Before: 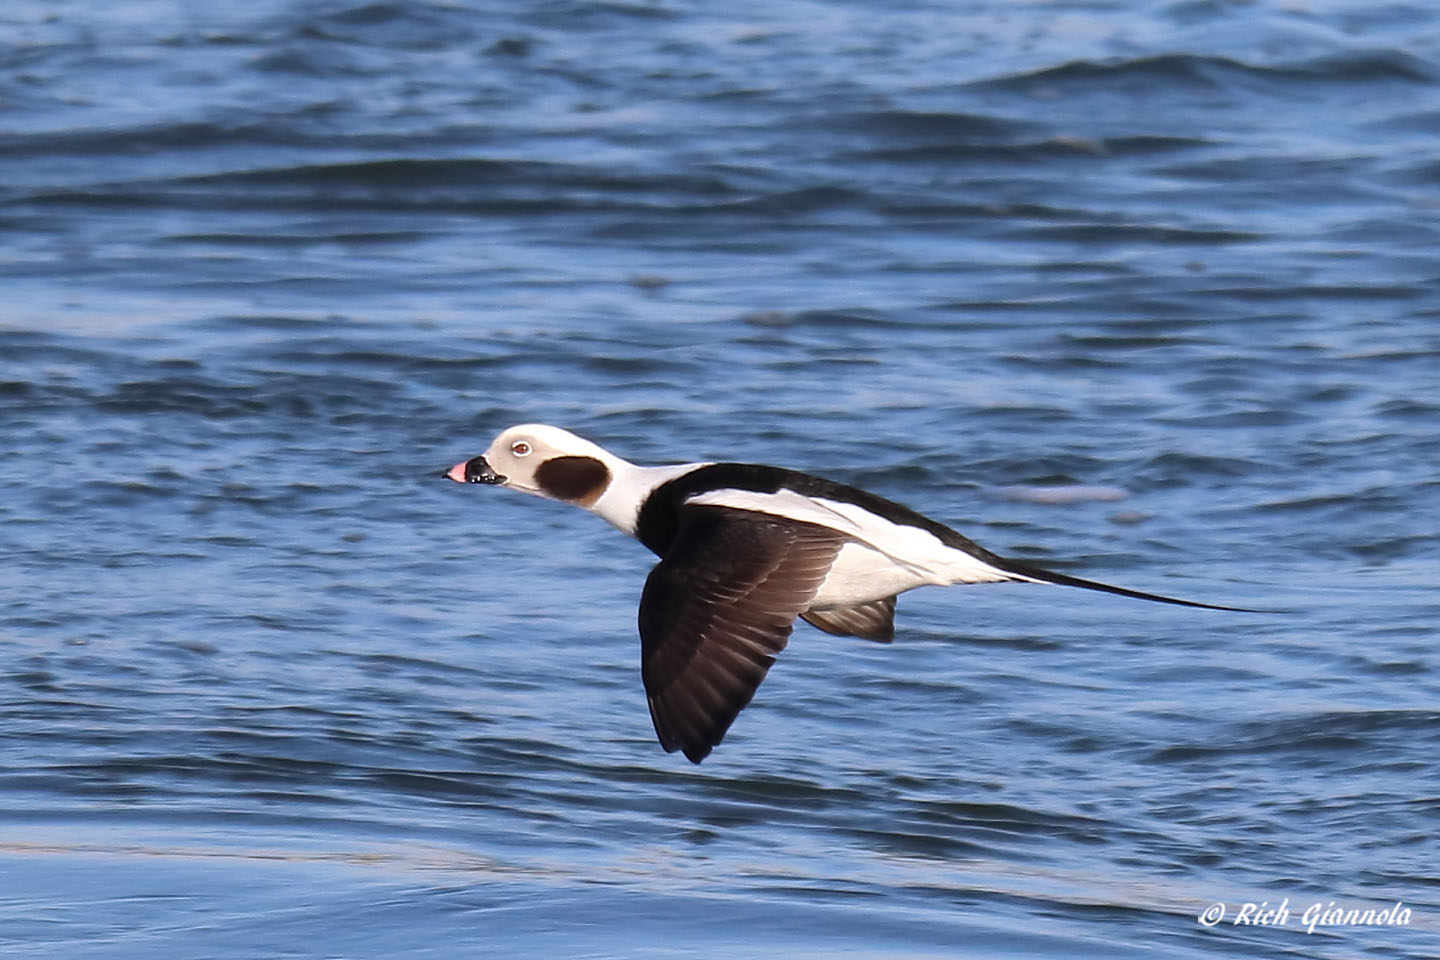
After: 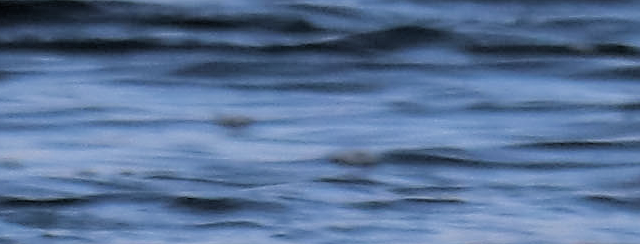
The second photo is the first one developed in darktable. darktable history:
filmic rgb: black relative exposure -3.39 EV, white relative exposure 3.46 EV, hardness 2.36, contrast 1.102, iterations of high-quality reconstruction 0
exposure: black level correction 0.001, compensate exposure bias true, compensate highlight preservation false
crop: left 28.842%, top 16.824%, right 26.702%, bottom 57.677%
sharpen: on, module defaults
